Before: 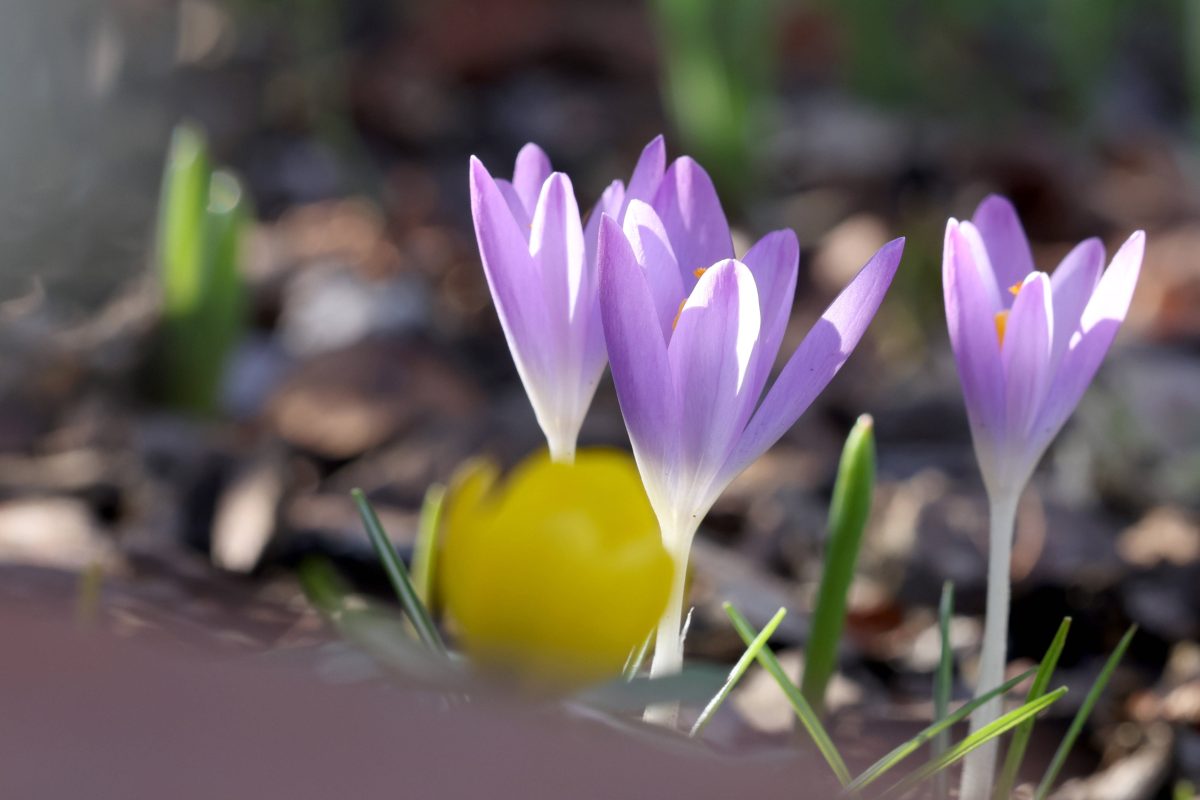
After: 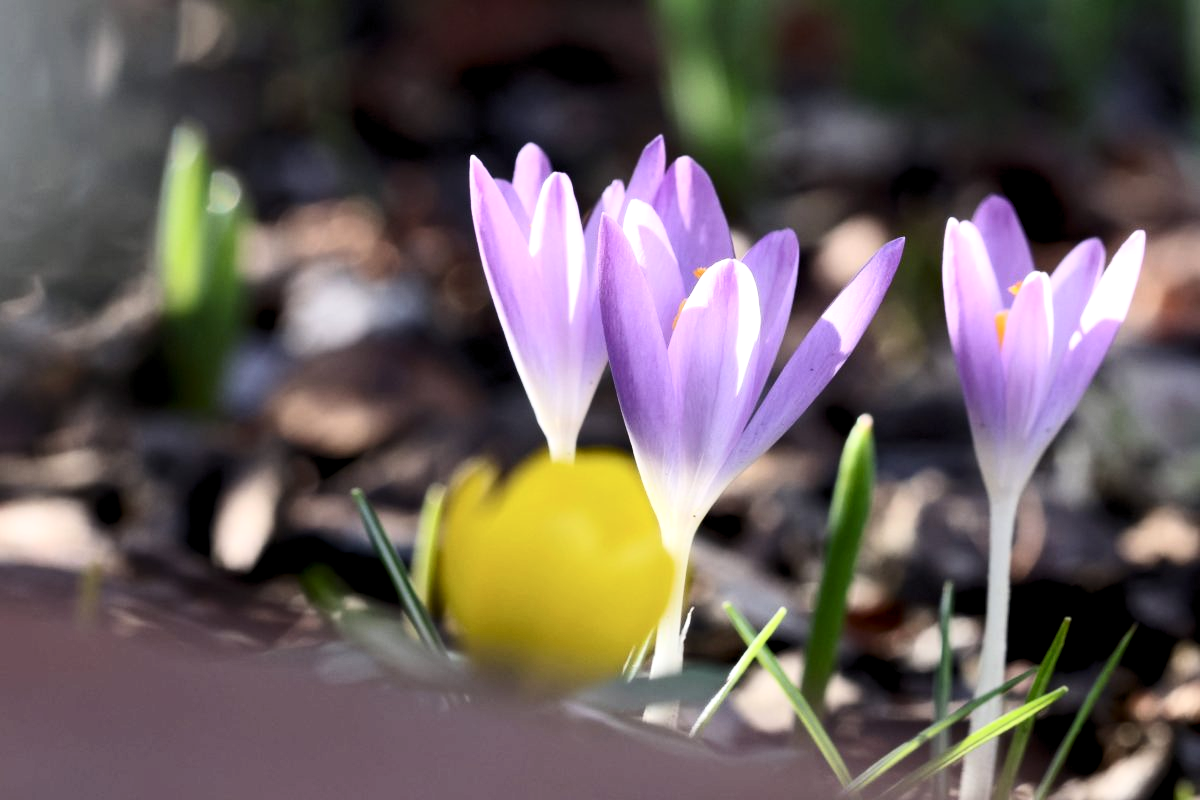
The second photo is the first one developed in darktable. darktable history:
contrast brightness saturation: contrast 0.28
rgb levels: levels [[0.01, 0.419, 0.839], [0, 0.5, 1], [0, 0.5, 1]]
